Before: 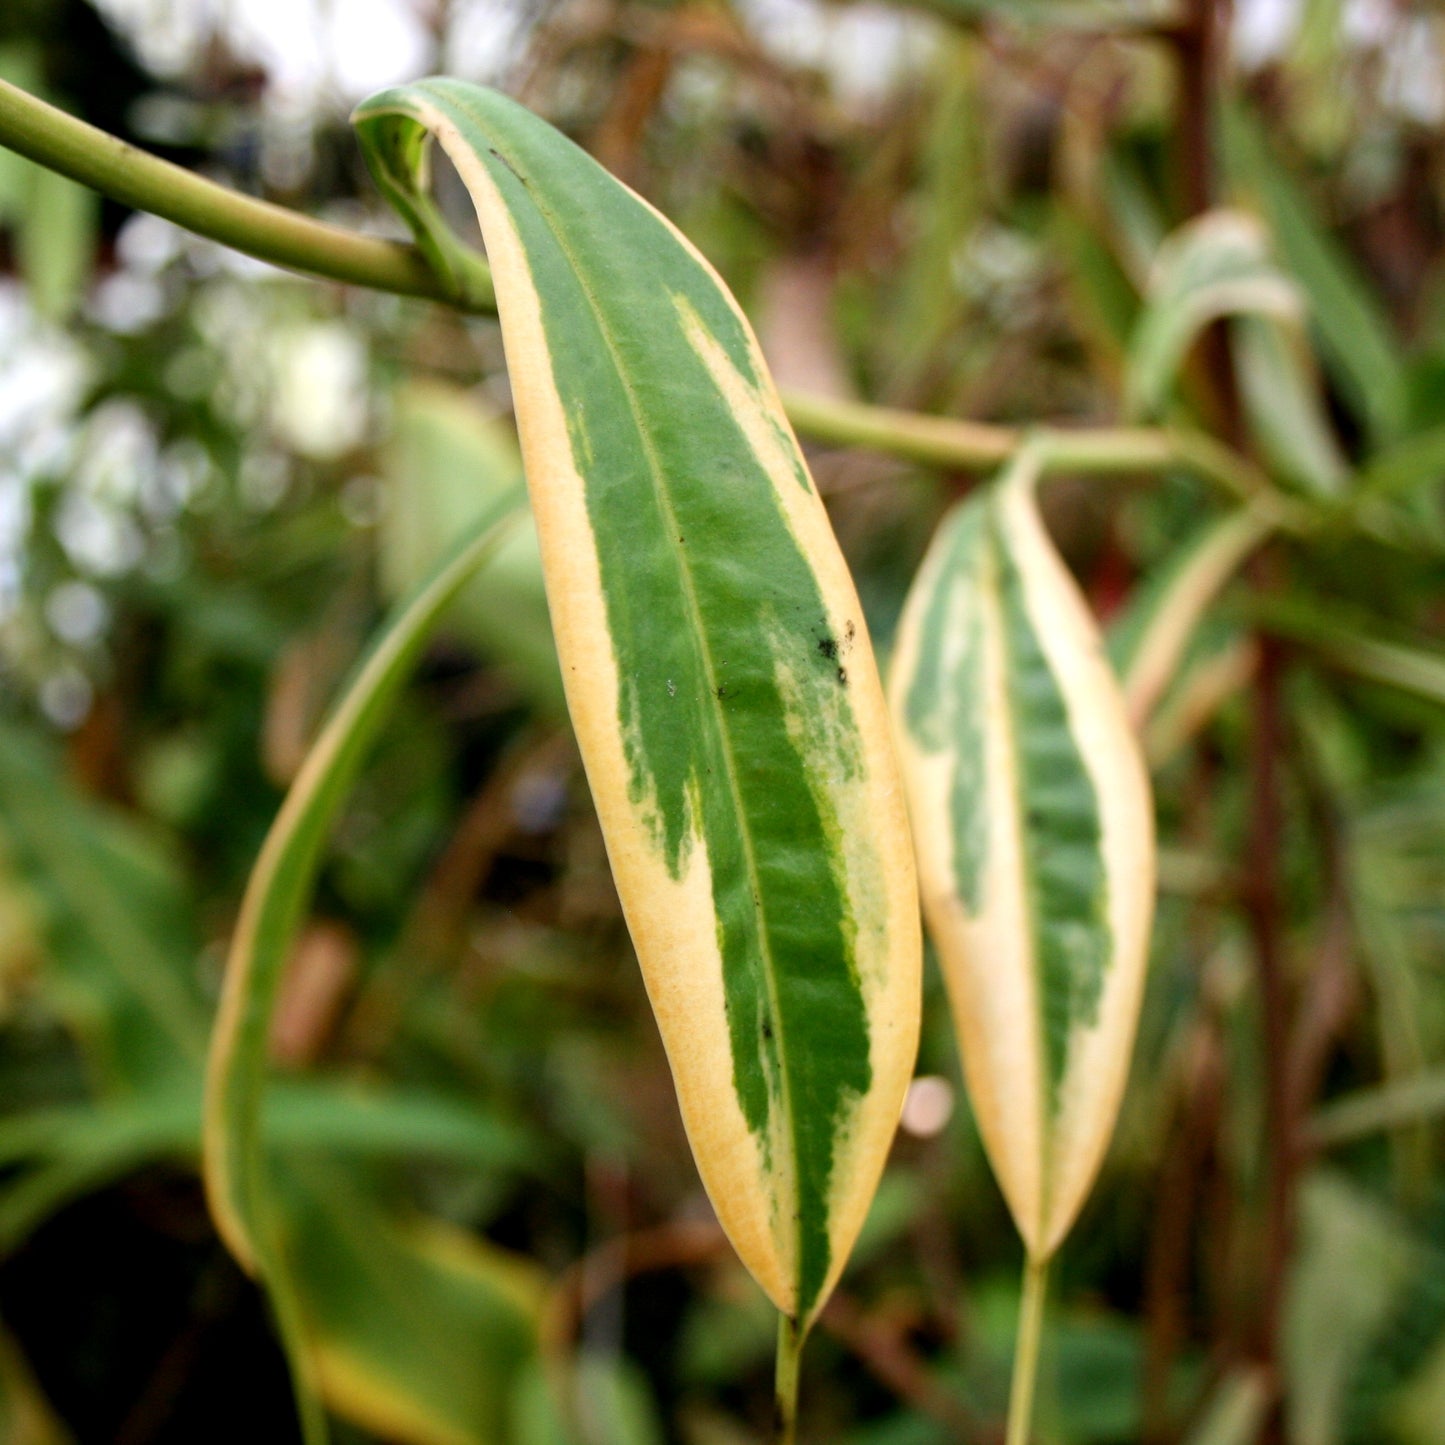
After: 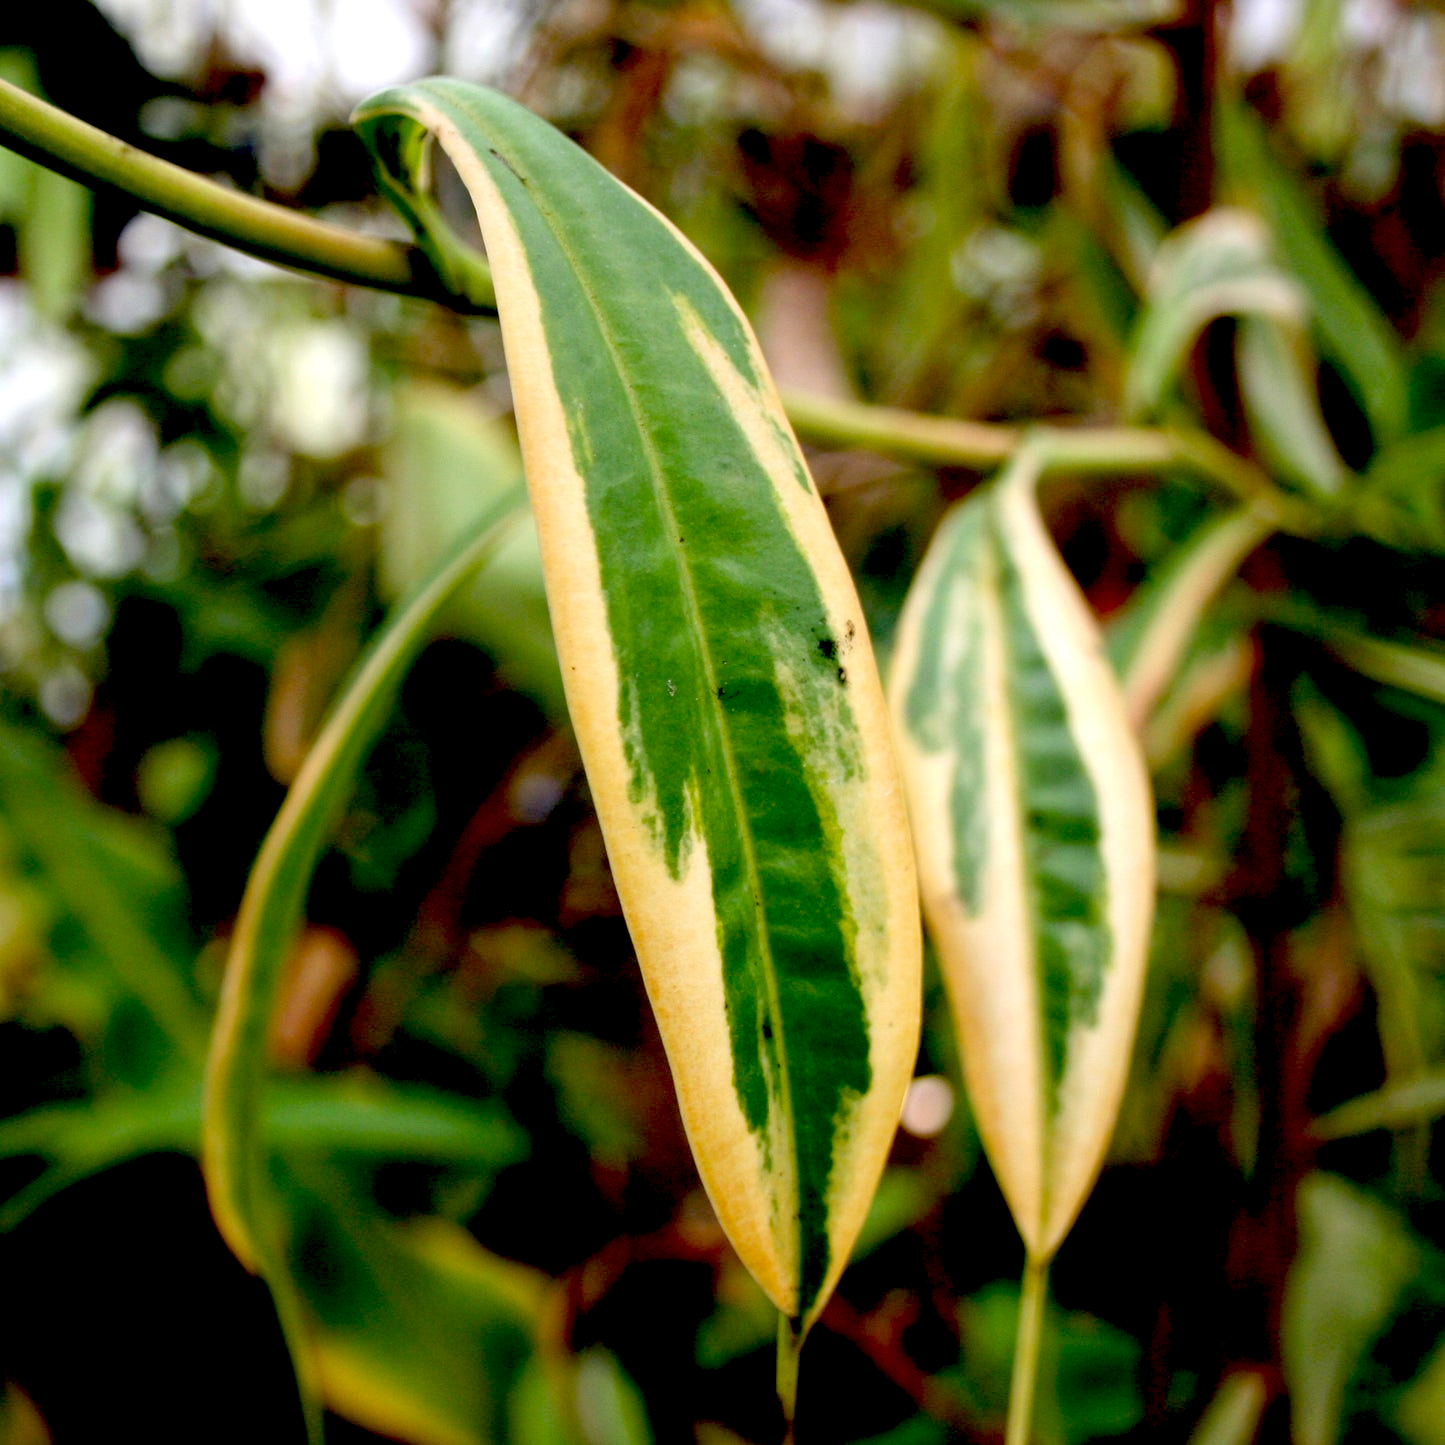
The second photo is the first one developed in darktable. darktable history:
exposure: black level correction 0.048, exposure 0.012 EV, compensate exposure bias true, compensate highlight preservation false
